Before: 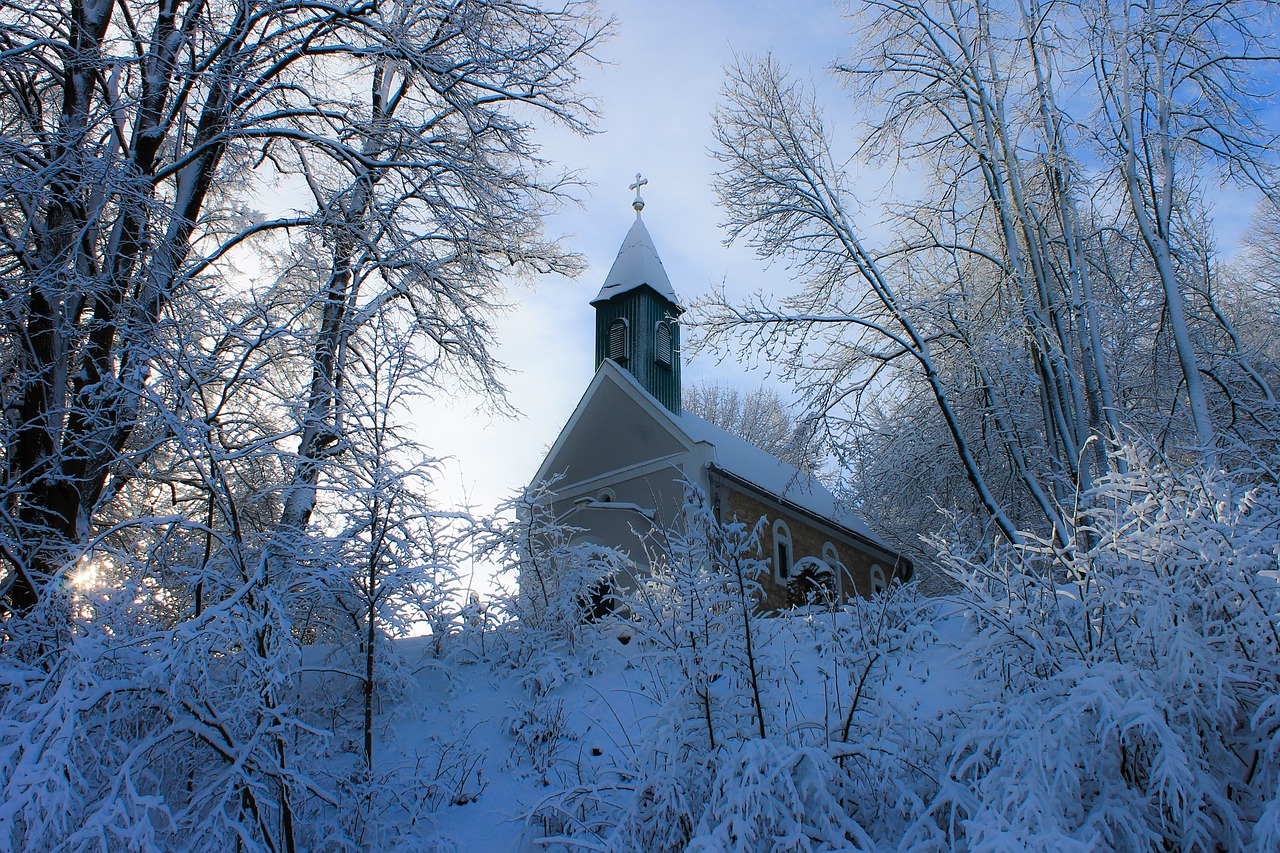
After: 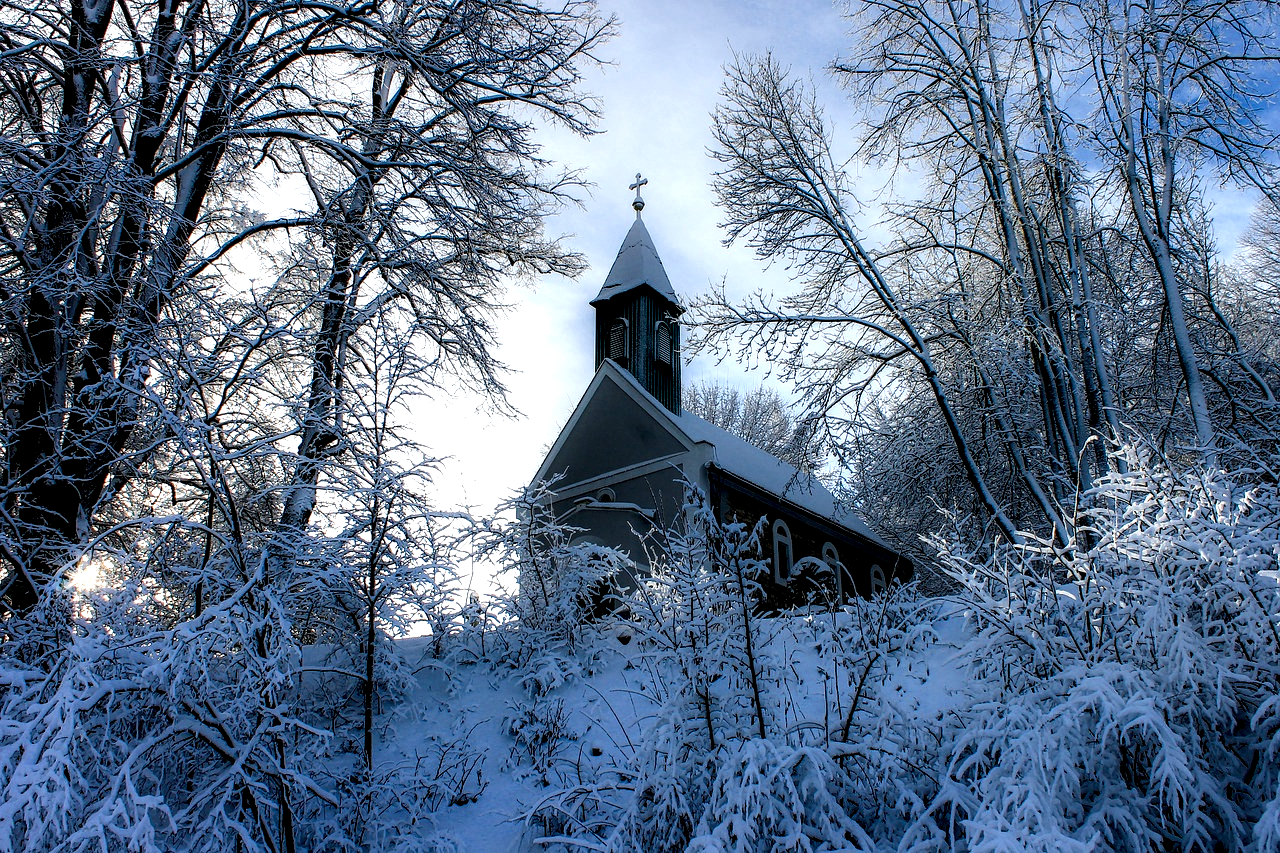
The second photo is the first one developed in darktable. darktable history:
local contrast: shadows 185%, detail 225%
exposure: exposure -0.072 EV, compensate highlight preservation false
